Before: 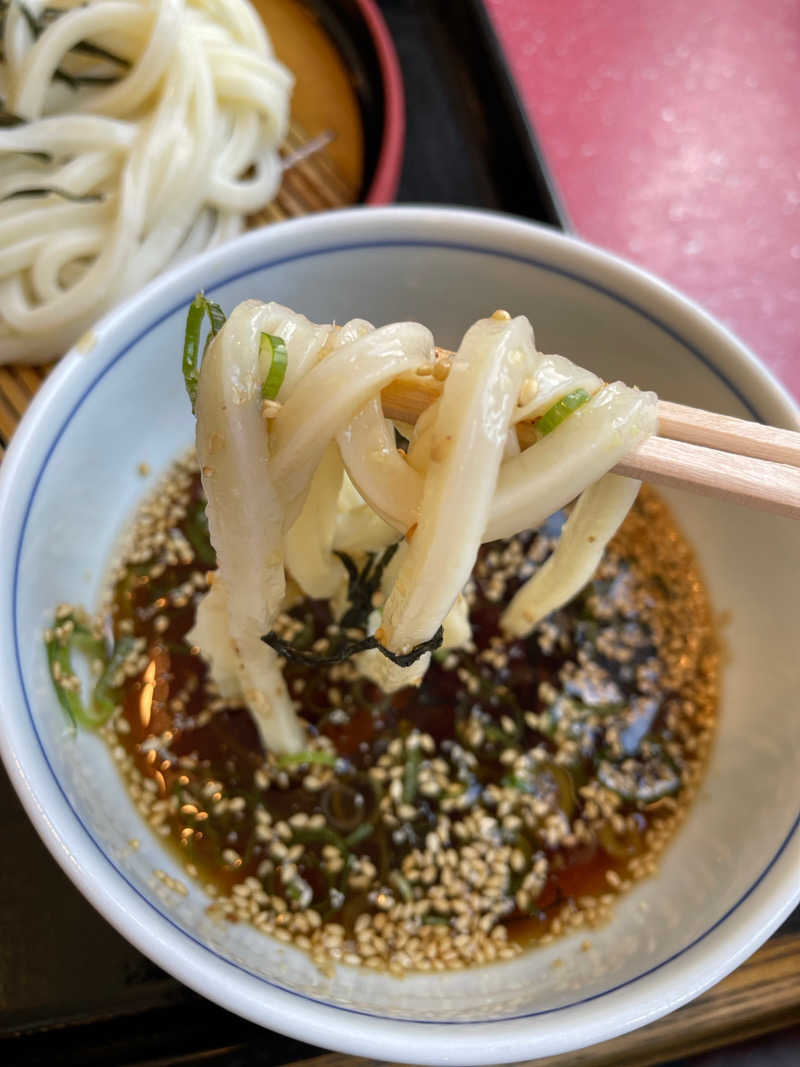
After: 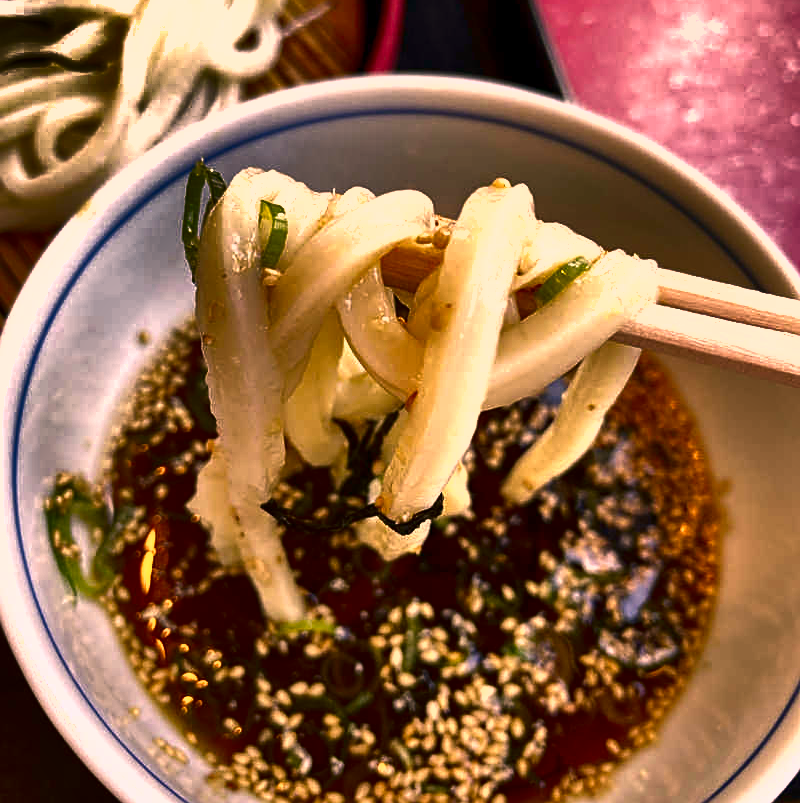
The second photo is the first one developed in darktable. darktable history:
shadows and highlights: radius 122.98, shadows 99.65, white point adjustment -2.9, highlights -98.55, soften with gaussian
sharpen: on, module defaults
crop and rotate: top 12.448%, bottom 12.281%
contrast brightness saturation: brightness -0.528
color correction: highlights a* 22.28, highlights b* 22.52
exposure: exposure 0.782 EV, compensate highlight preservation false
